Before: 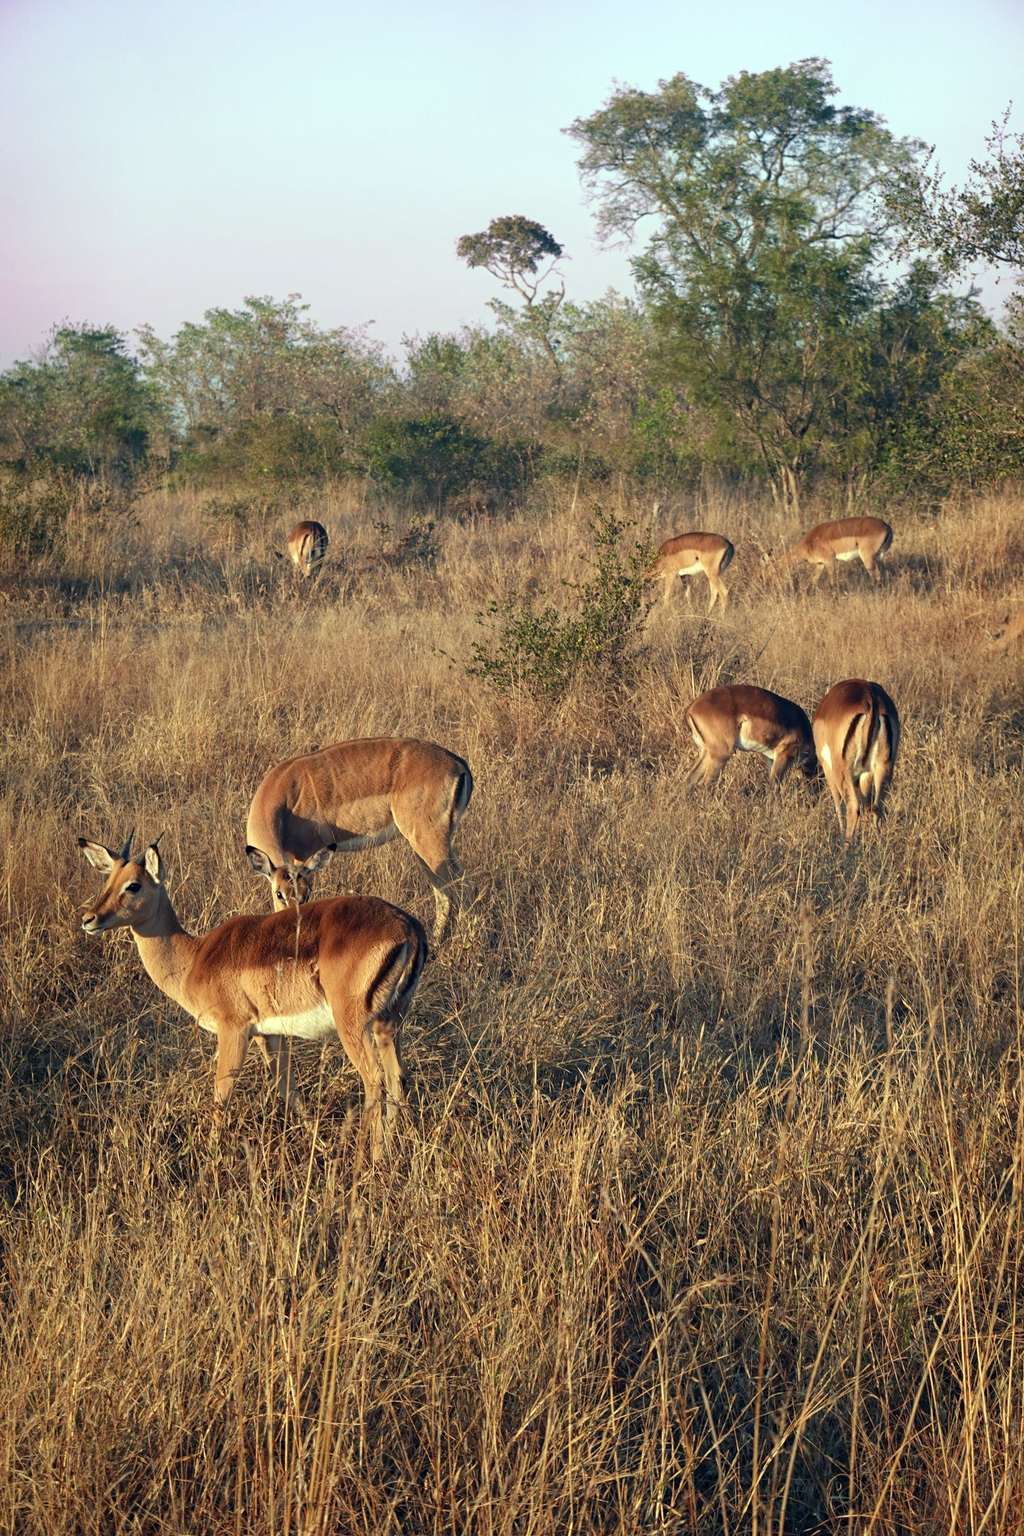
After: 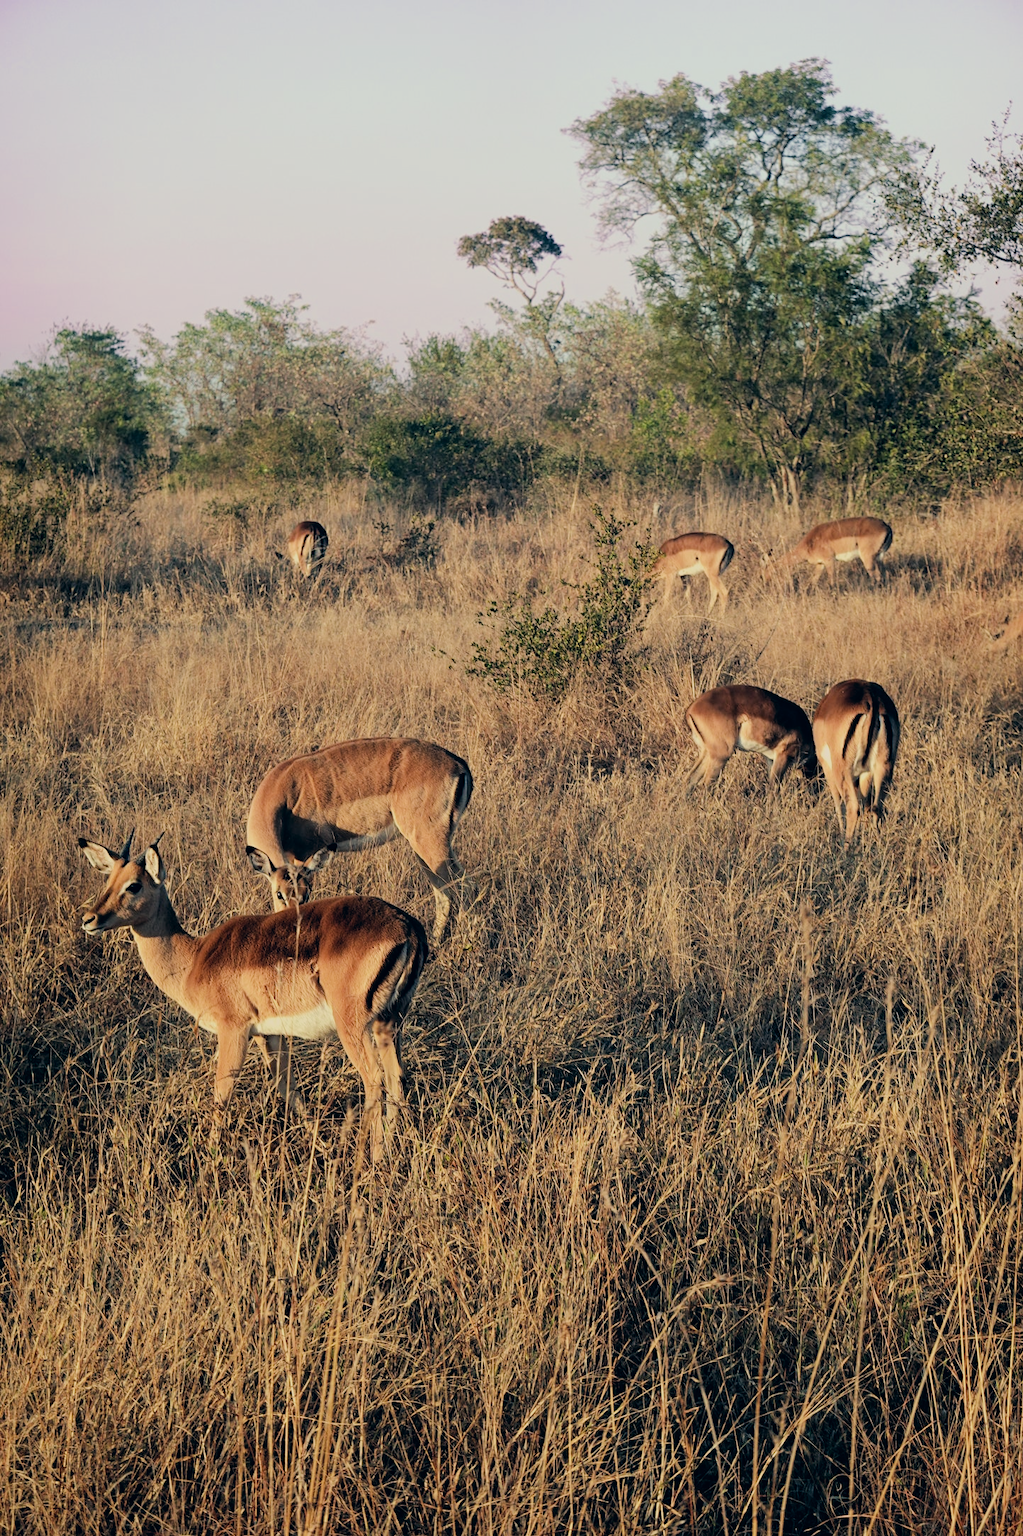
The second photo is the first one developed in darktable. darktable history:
color correction: highlights a* 5.38, highlights b* 5.3, shadows a* -4.26, shadows b* -5.11
filmic rgb: black relative exposure -6.98 EV, white relative exposure 5.63 EV, hardness 2.86
tone equalizer: -8 EV -0.417 EV, -7 EV -0.389 EV, -6 EV -0.333 EV, -5 EV -0.222 EV, -3 EV 0.222 EV, -2 EV 0.333 EV, -1 EV 0.389 EV, +0 EV 0.417 EV, edges refinement/feathering 500, mask exposure compensation -1.57 EV, preserve details no
